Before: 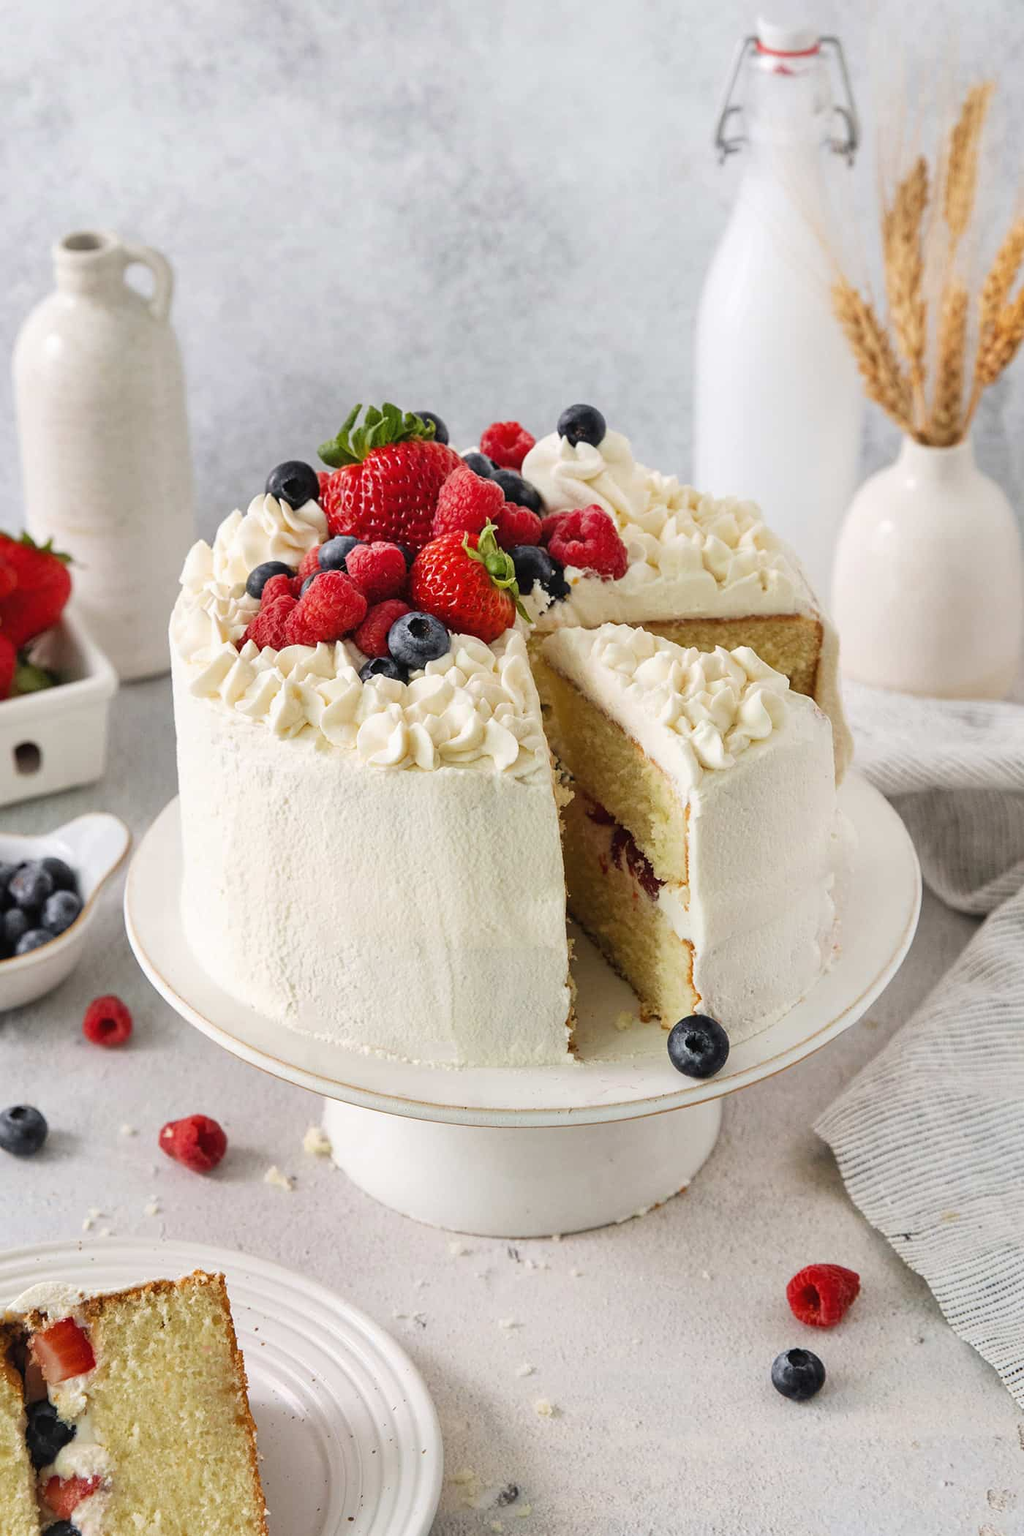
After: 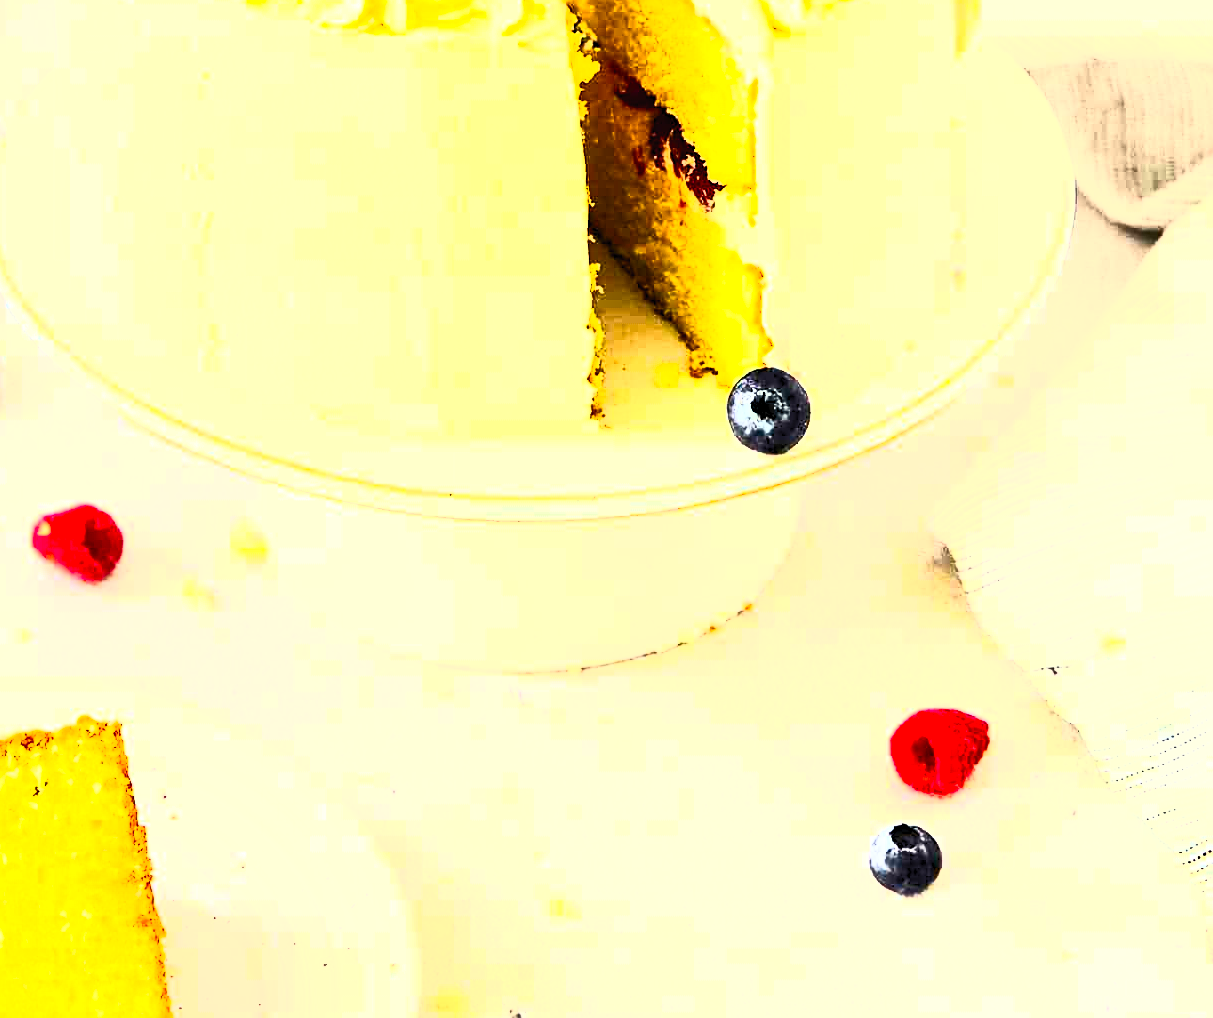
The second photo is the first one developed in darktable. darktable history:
crop and rotate: left 13.31%, top 48.577%, bottom 2.916%
contrast brightness saturation: contrast 0.828, brightness 0.601, saturation 0.583
tone equalizer: -8 EV -1.11 EV, -7 EV -0.979 EV, -6 EV -0.873 EV, -5 EV -0.604 EV, -3 EV 0.552 EV, -2 EV 0.88 EV, -1 EV 1.01 EV, +0 EV 1.05 EV
sharpen: on, module defaults
exposure: black level correction 0.005, exposure 0.015 EV, compensate exposure bias true, compensate highlight preservation false
color balance rgb: power › hue 74.8°, highlights gain › luminance 5.863%, highlights gain › chroma 2.503%, highlights gain › hue 92.33°, perceptual saturation grading › global saturation 25.728%, perceptual brilliance grading › global brilliance 11.421%, global vibrance 20%
